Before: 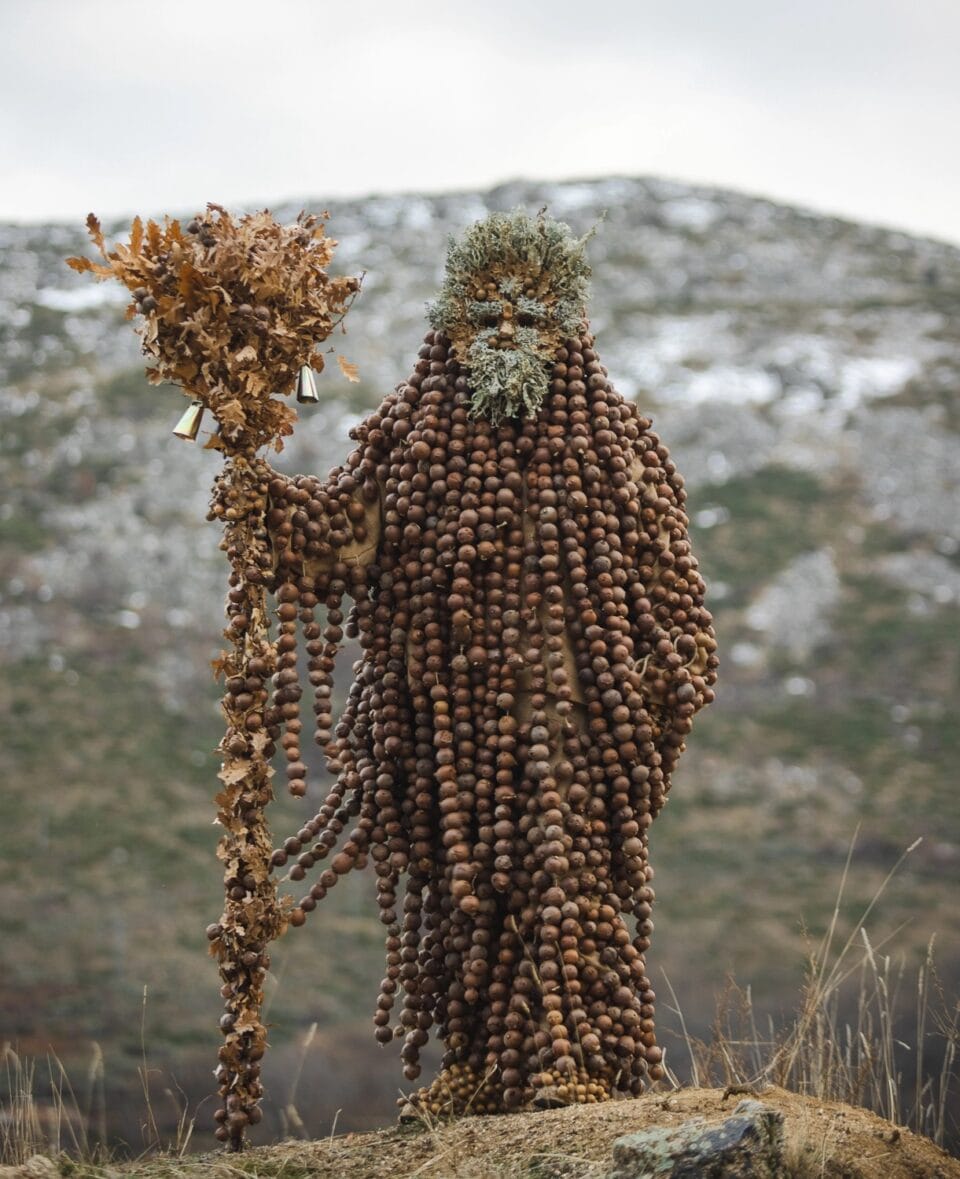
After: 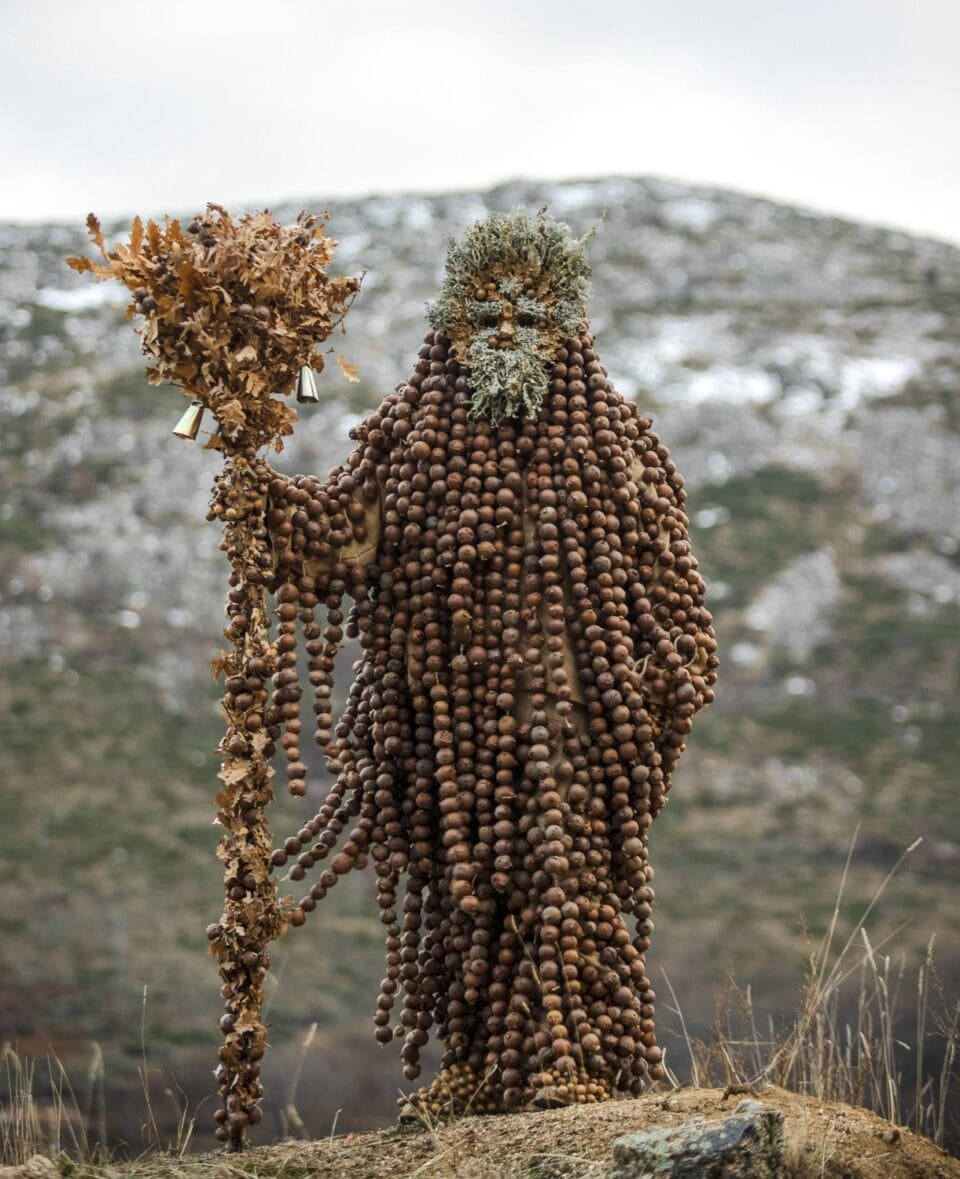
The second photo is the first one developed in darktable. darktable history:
local contrast: on, module defaults
shadows and highlights: radius 94.84, shadows -15.03, white point adjustment 0.255, highlights 32.51, compress 48.32%, soften with gaussian
